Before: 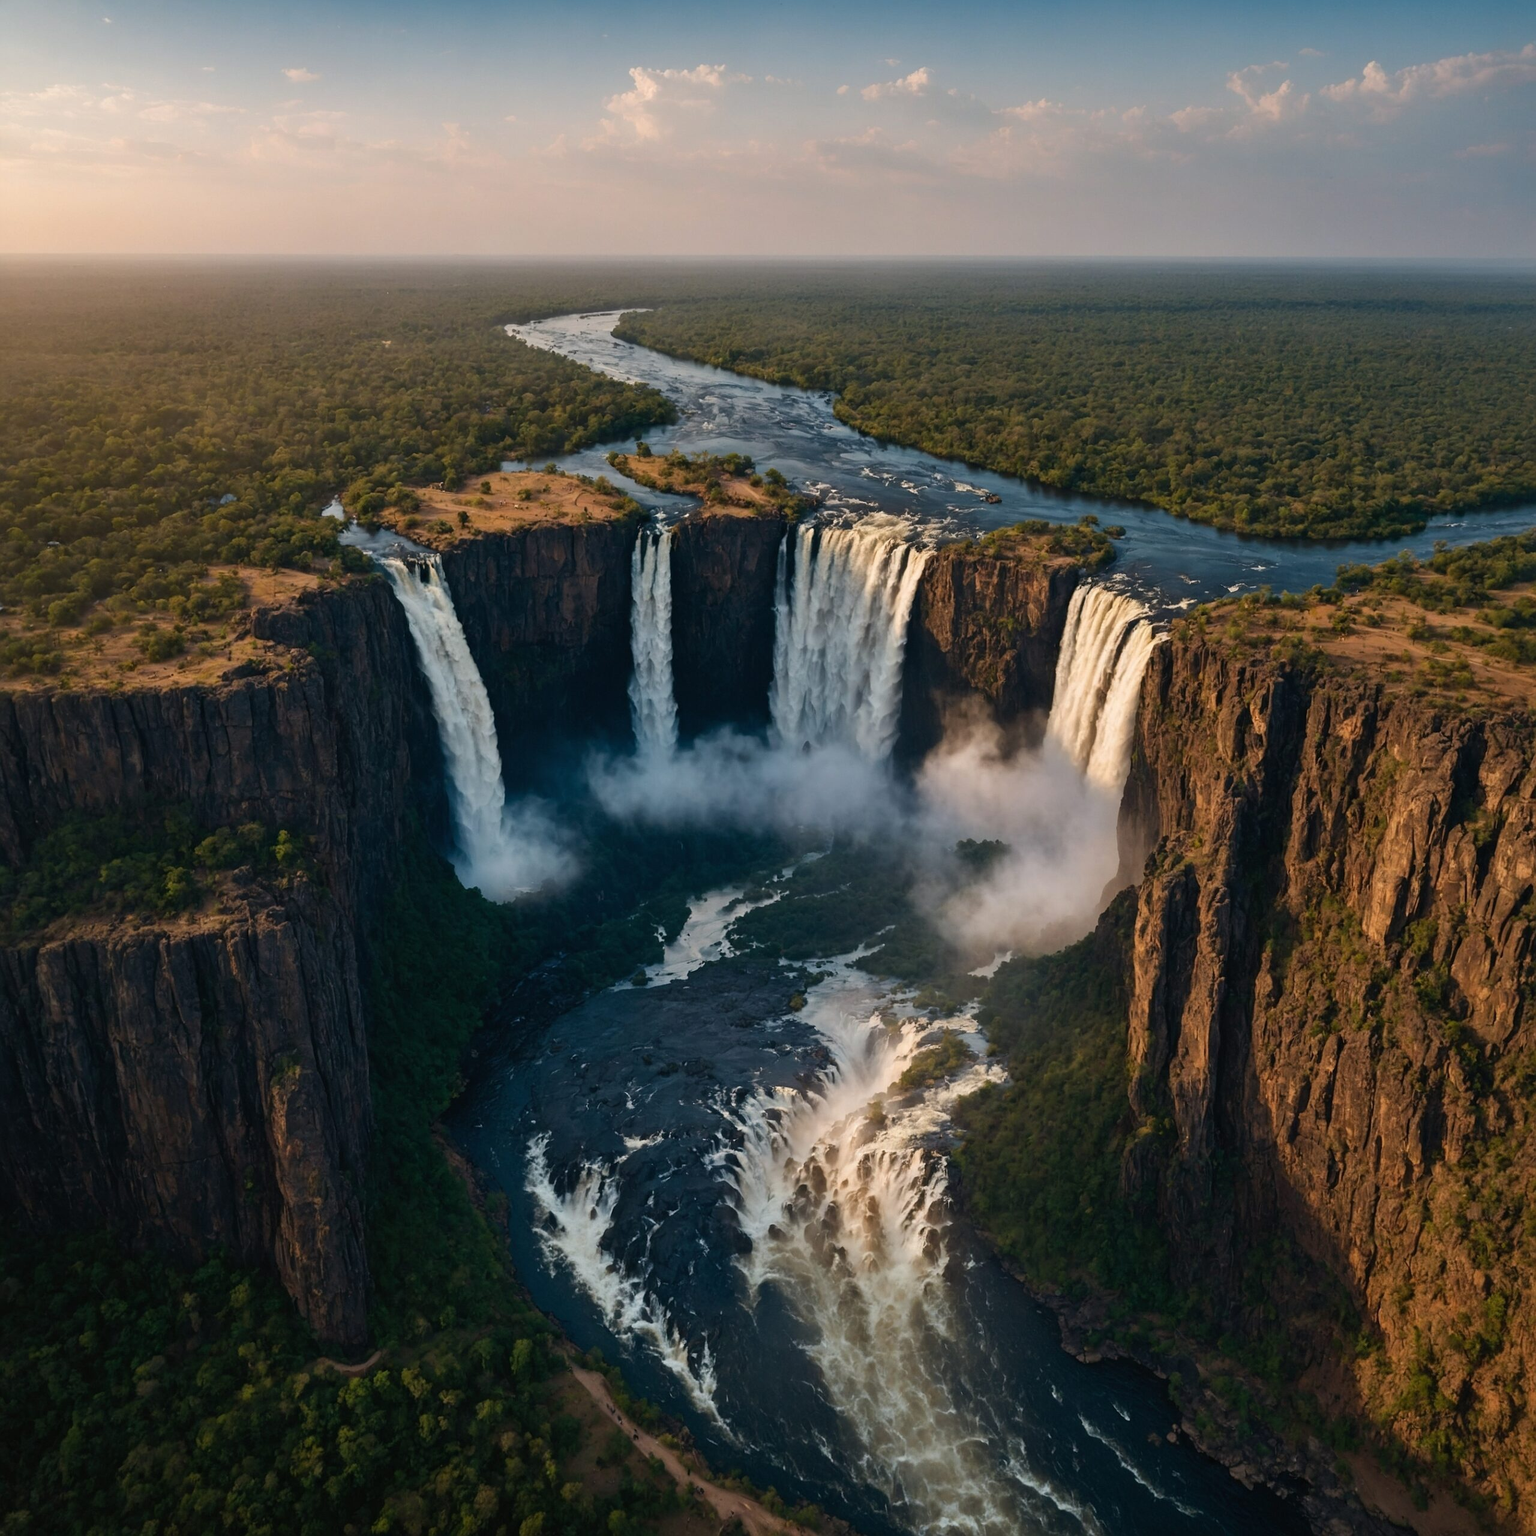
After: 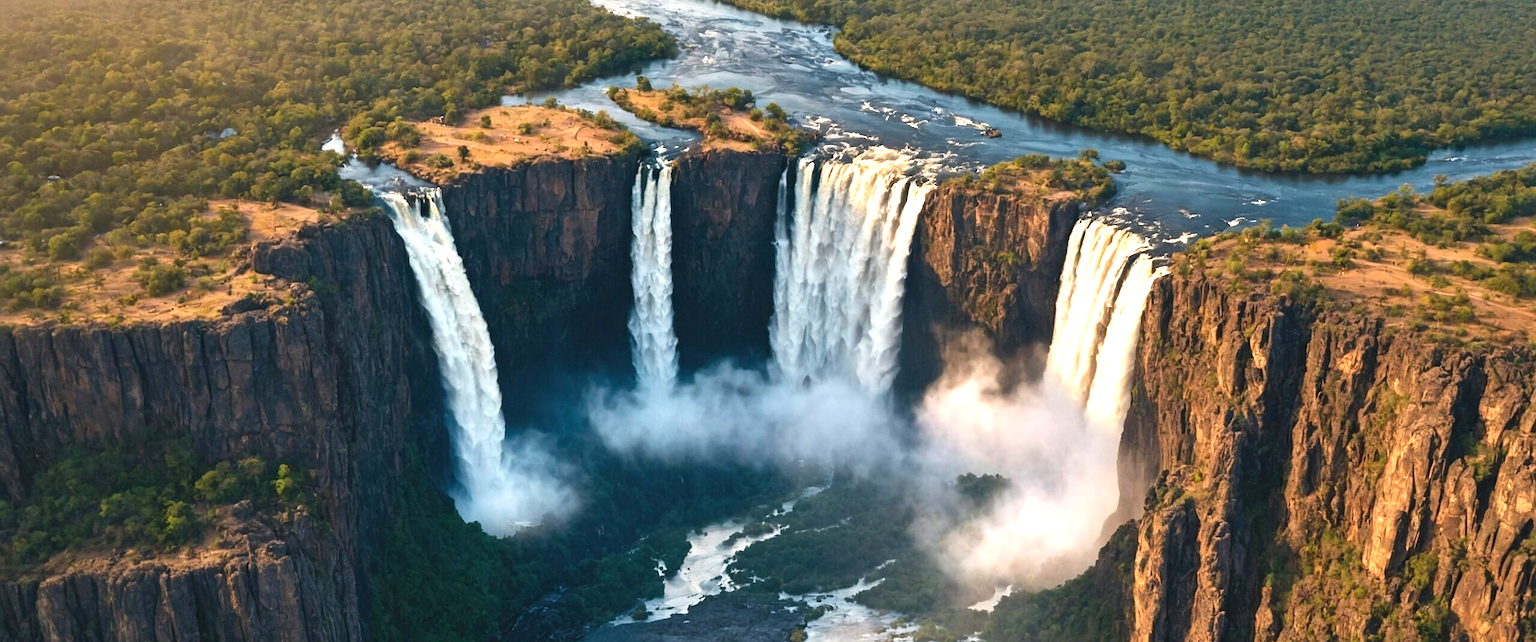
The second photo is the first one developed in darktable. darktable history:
crop and rotate: top 23.84%, bottom 34.294%
local contrast: mode bilateral grid, contrast 100, coarseness 100, detail 91%, midtone range 0.2
exposure: black level correction 0, exposure 1.4 EV, compensate highlight preservation false
